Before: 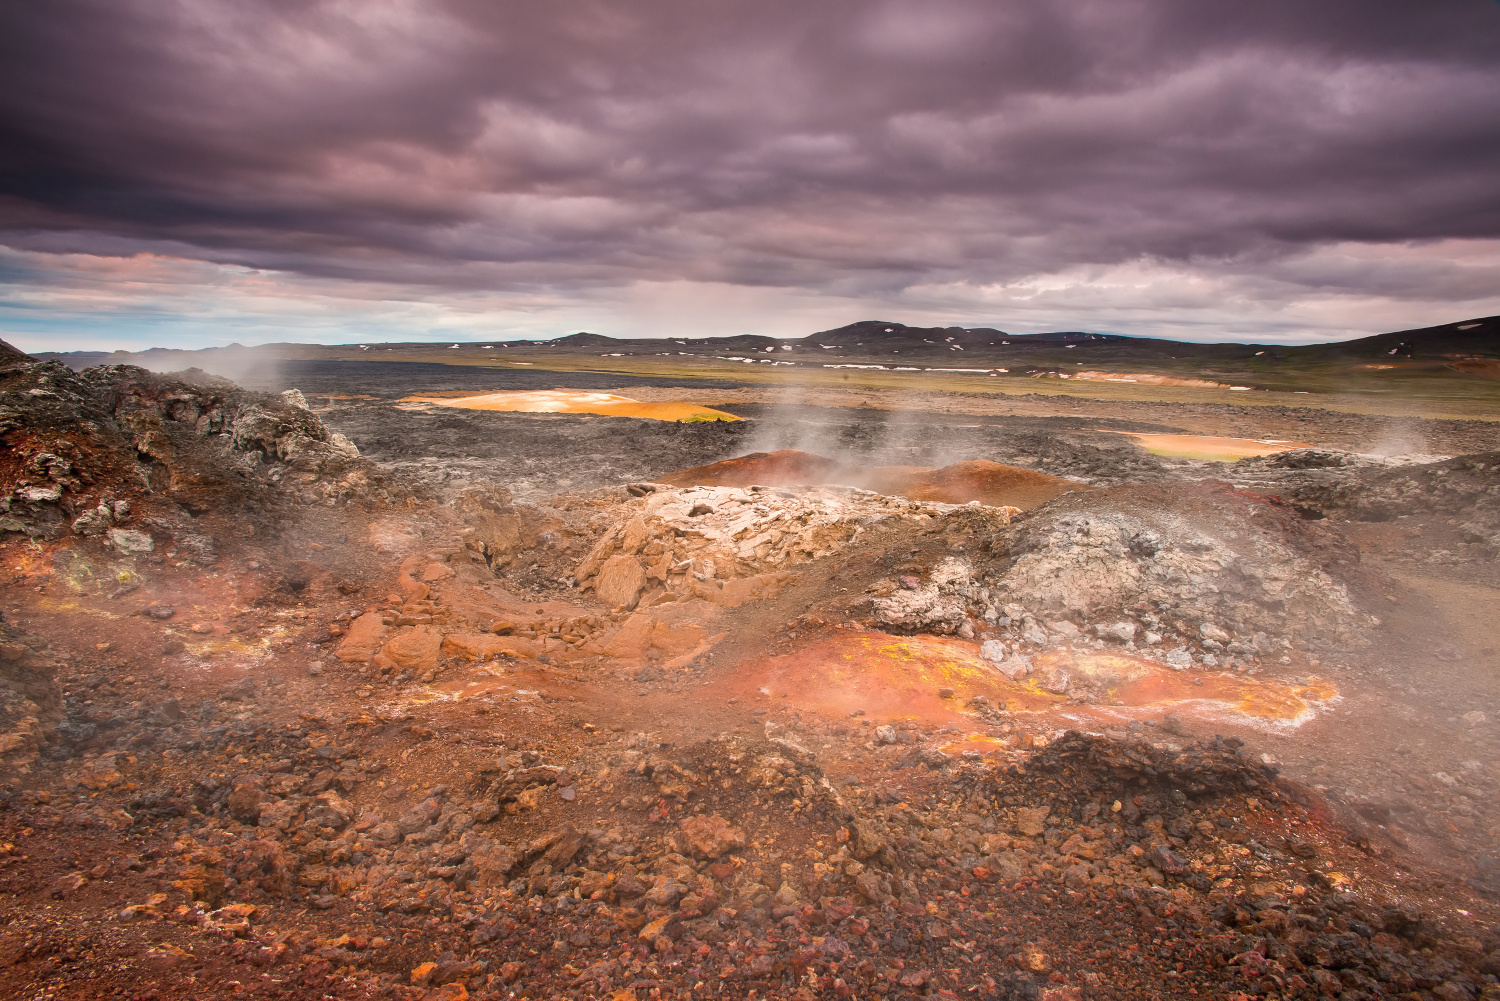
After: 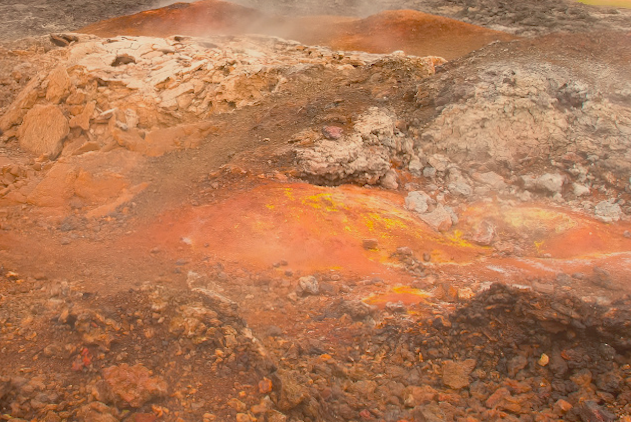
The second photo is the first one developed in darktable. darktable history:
crop: left 37.221%, top 45.169%, right 20.63%, bottom 13.777%
exposure: black level correction 0.011, compensate highlight preservation false
local contrast: detail 70%
rotate and perspective: lens shift (horizontal) -0.055, automatic cropping off
bloom: size 5%, threshold 95%, strength 15%
white balance: red 1.029, blue 0.92
